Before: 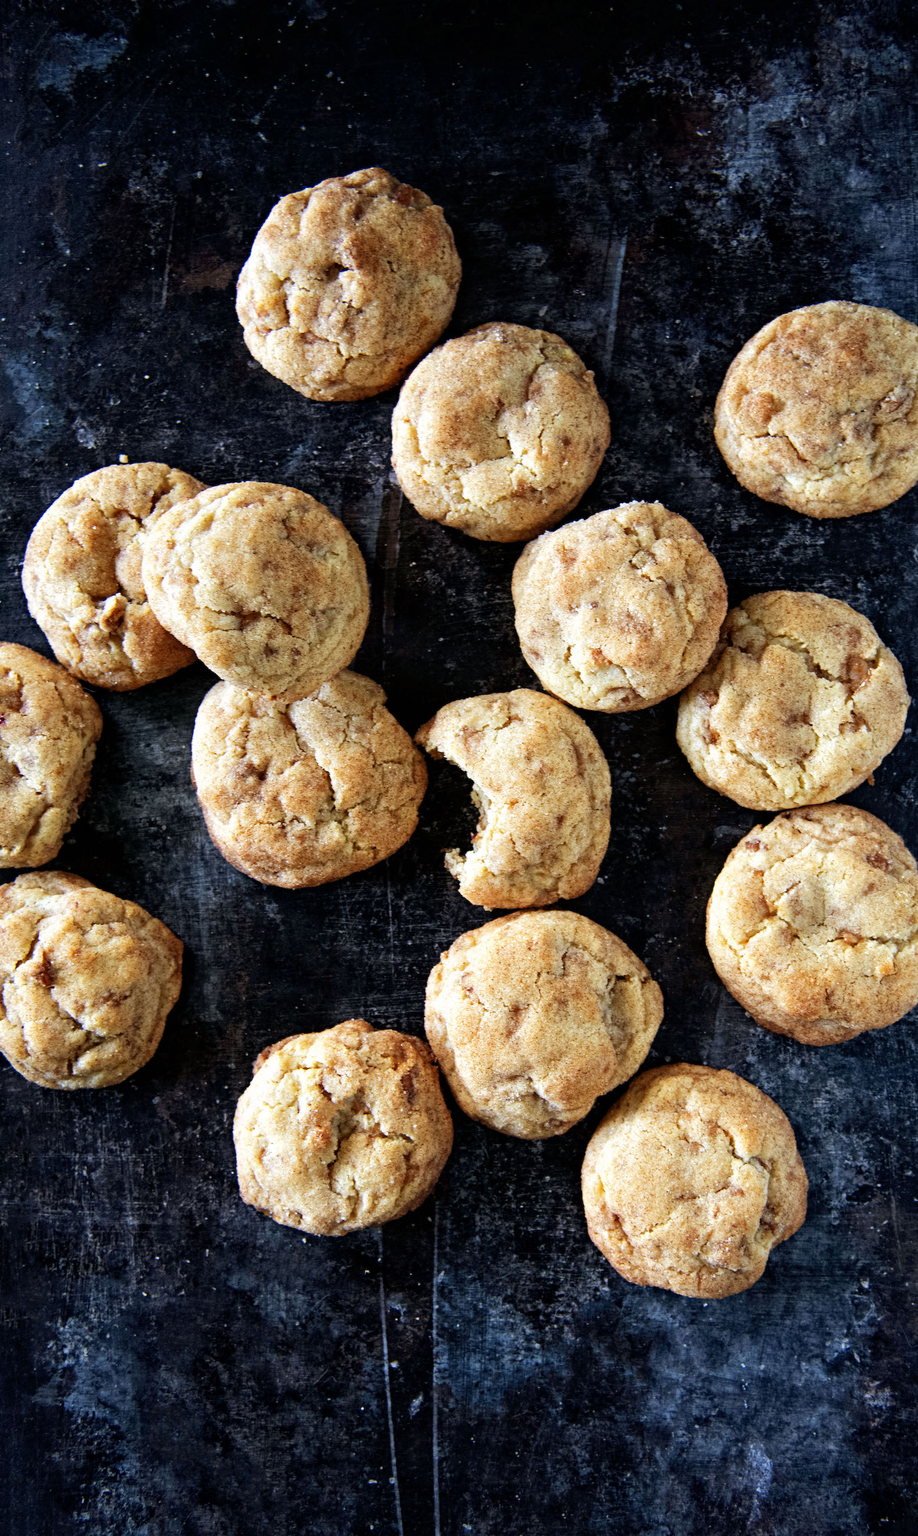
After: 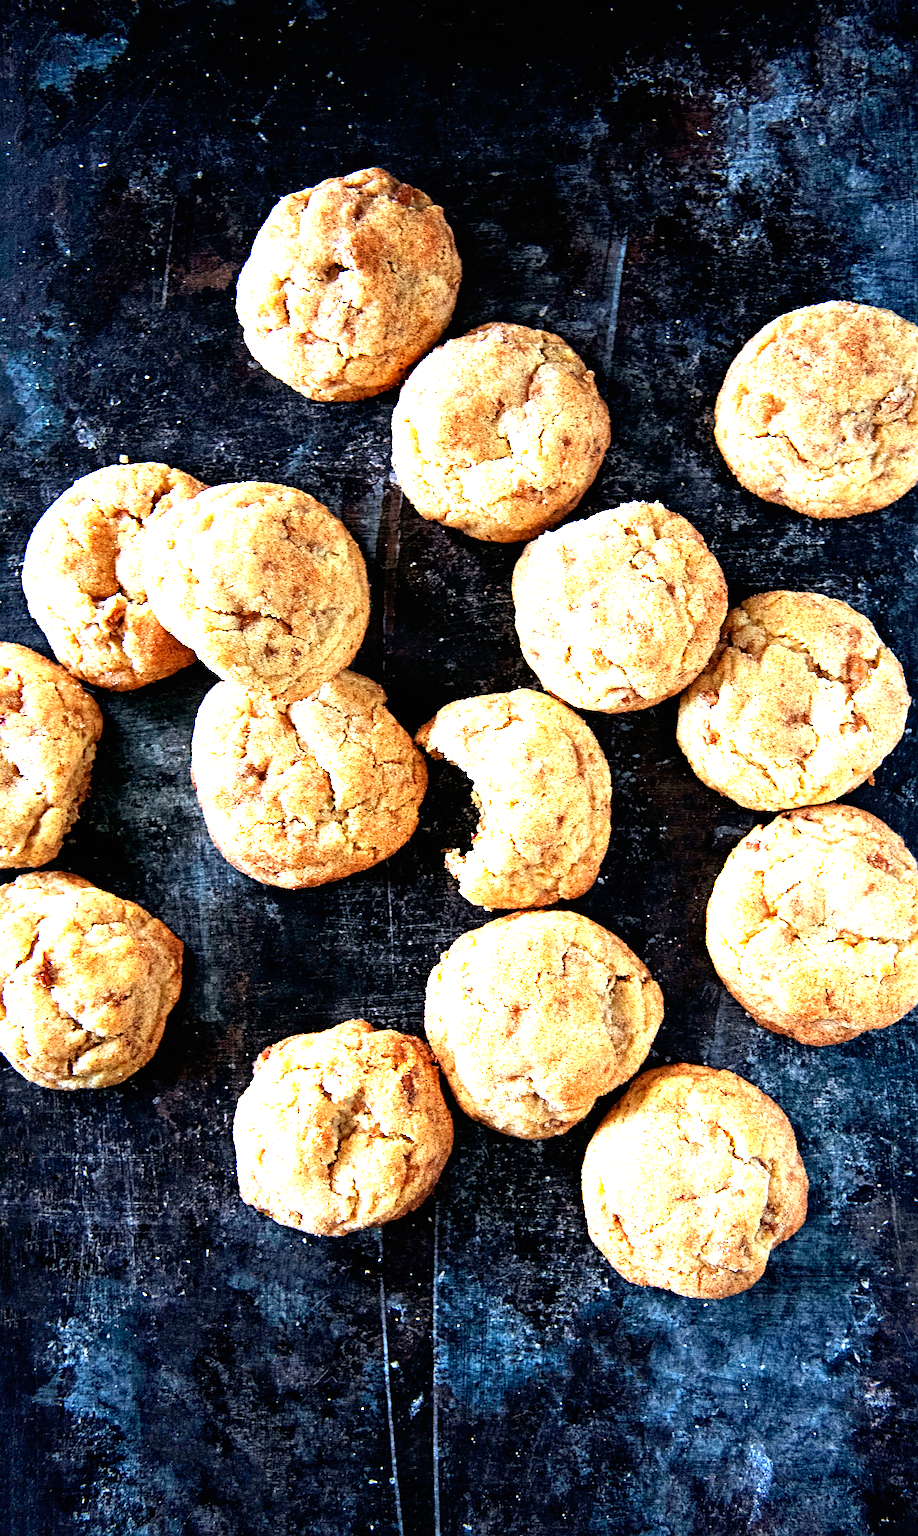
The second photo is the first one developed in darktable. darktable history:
exposure: black level correction 0, exposure 1.373 EV, compensate highlight preservation false
sharpen: amount 0.462
